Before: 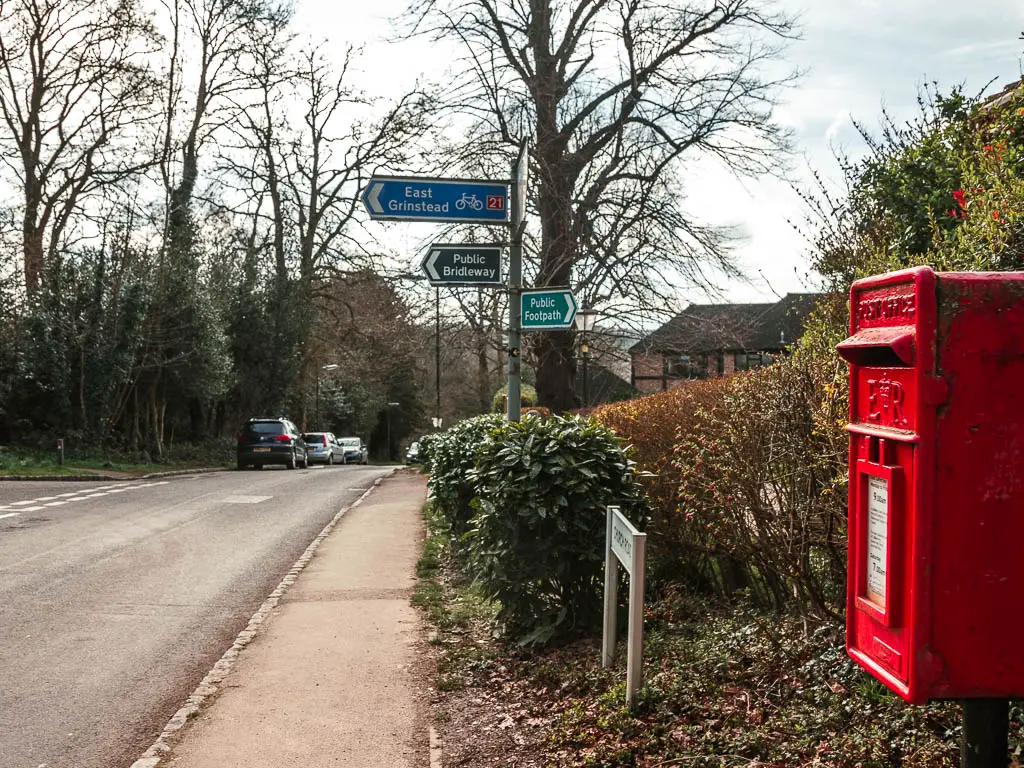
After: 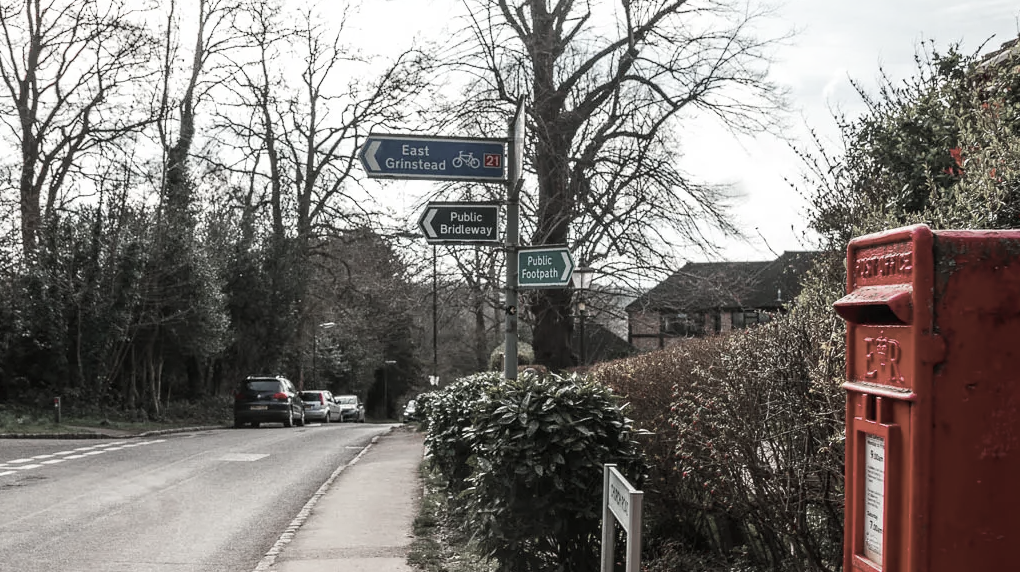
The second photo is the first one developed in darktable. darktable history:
levels: levels [0, 0.498, 1]
crop: left 0.342%, top 5.565%, bottom 19.864%
color zones: curves: ch1 [(0, 0.34) (0.143, 0.164) (0.286, 0.152) (0.429, 0.176) (0.571, 0.173) (0.714, 0.188) (0.857, 0.199) (1, 0.34)]
shadows and highlights: shadows -39.19, highlights 64.65, soften with gaussian
